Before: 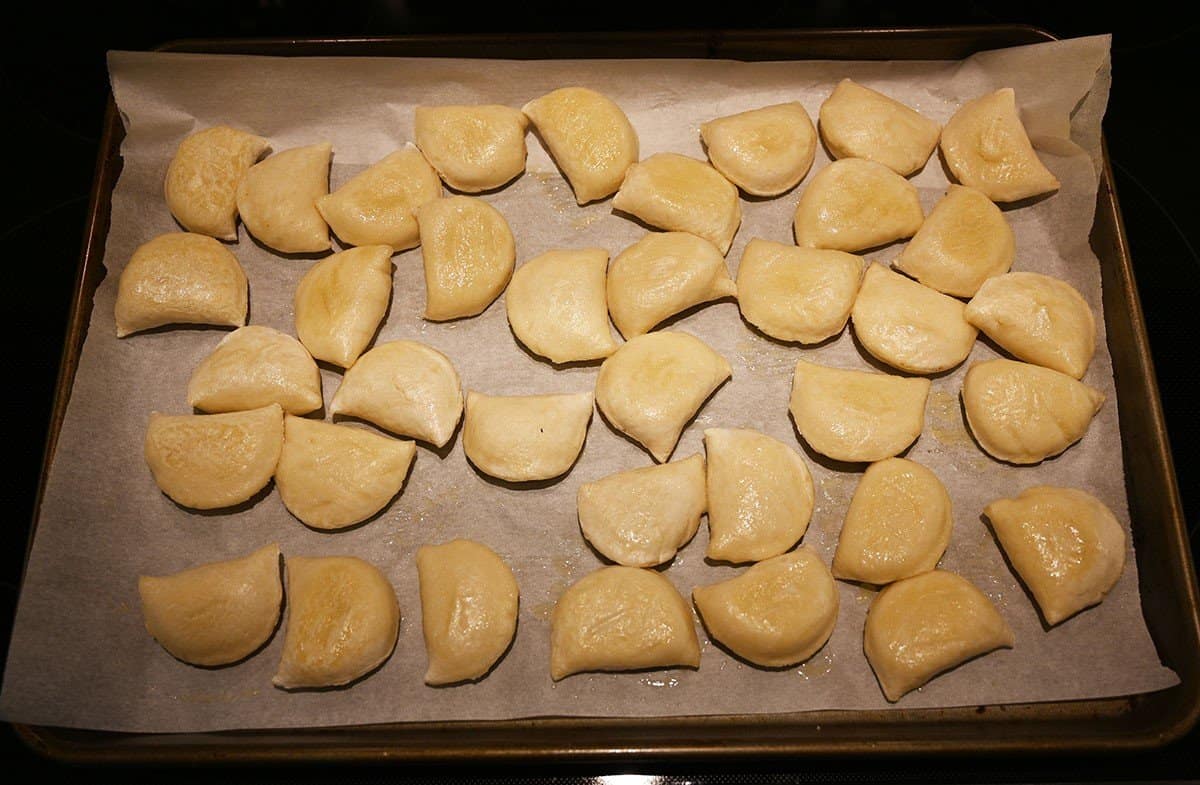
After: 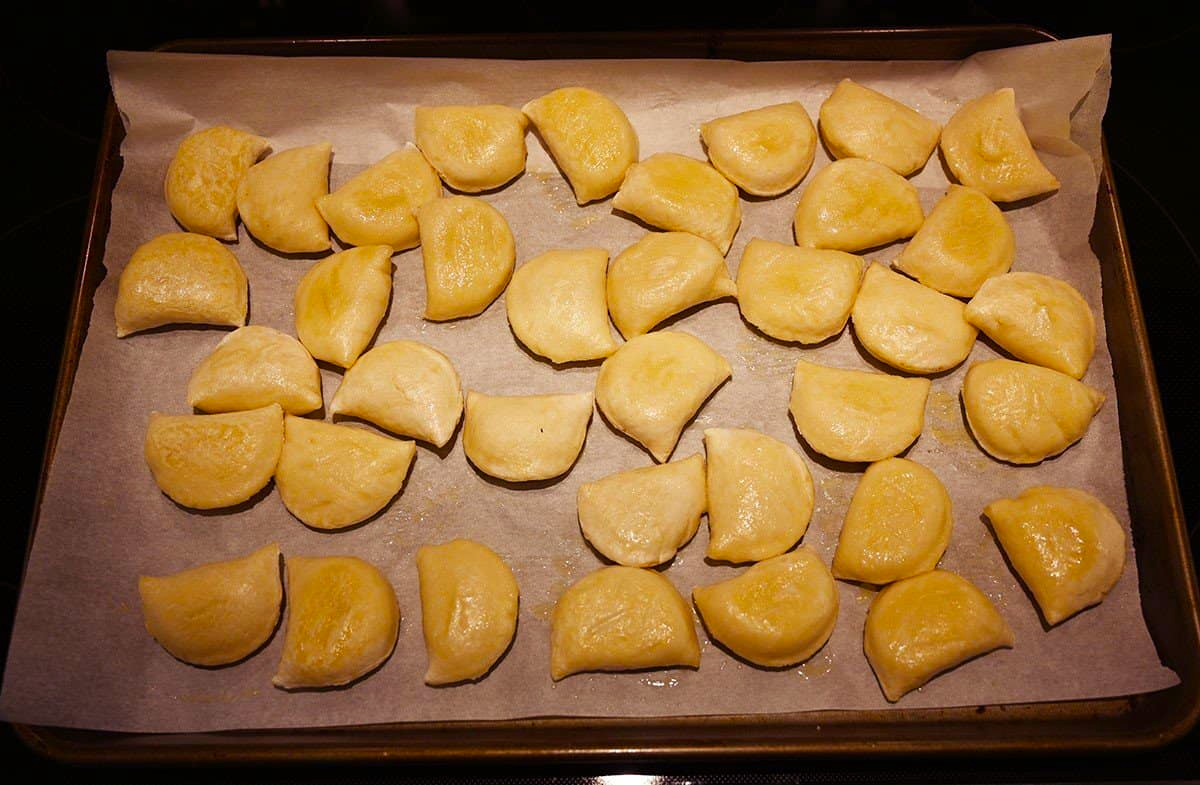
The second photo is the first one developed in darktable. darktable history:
exposure: compensate exposure bias true, compensate highlight preservation false
color balance rgb: shadows lift › luminance 0.35%, shadows lift › chroma 6.774%, shadows lift › hue 298.76°, power › chroma 0.32%, power › hue 24.88°, perceptual saturation grading › global saturation 25.624%
